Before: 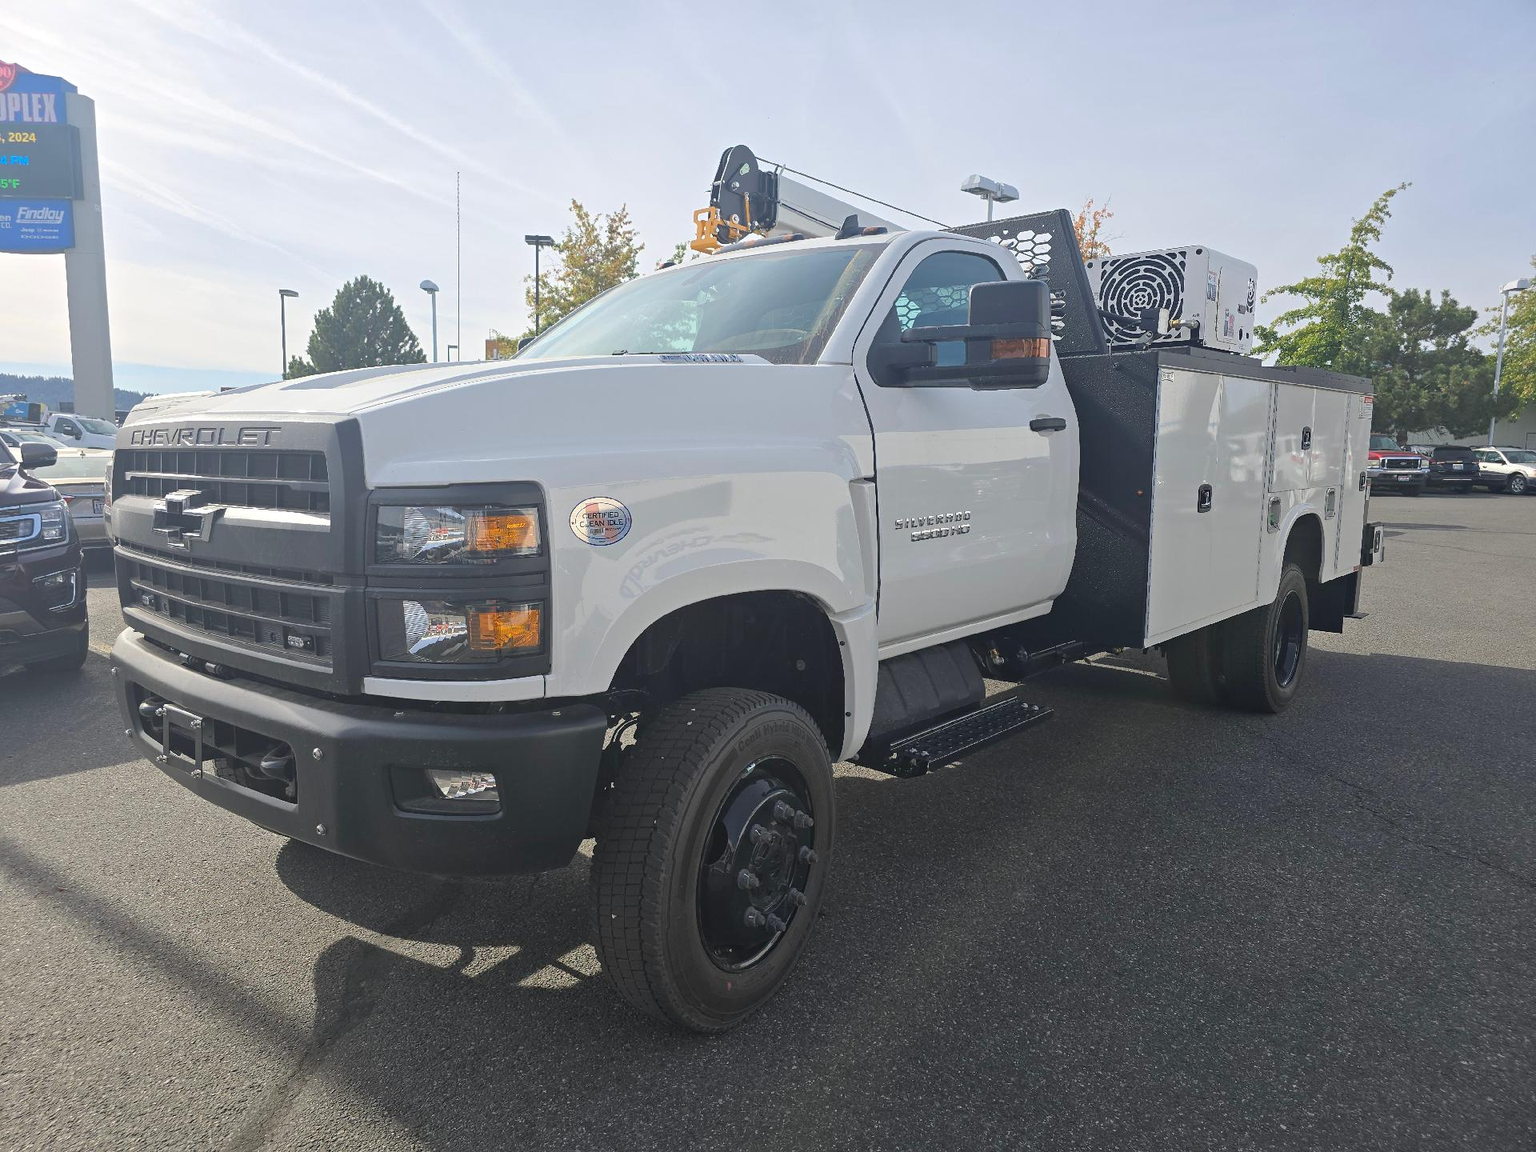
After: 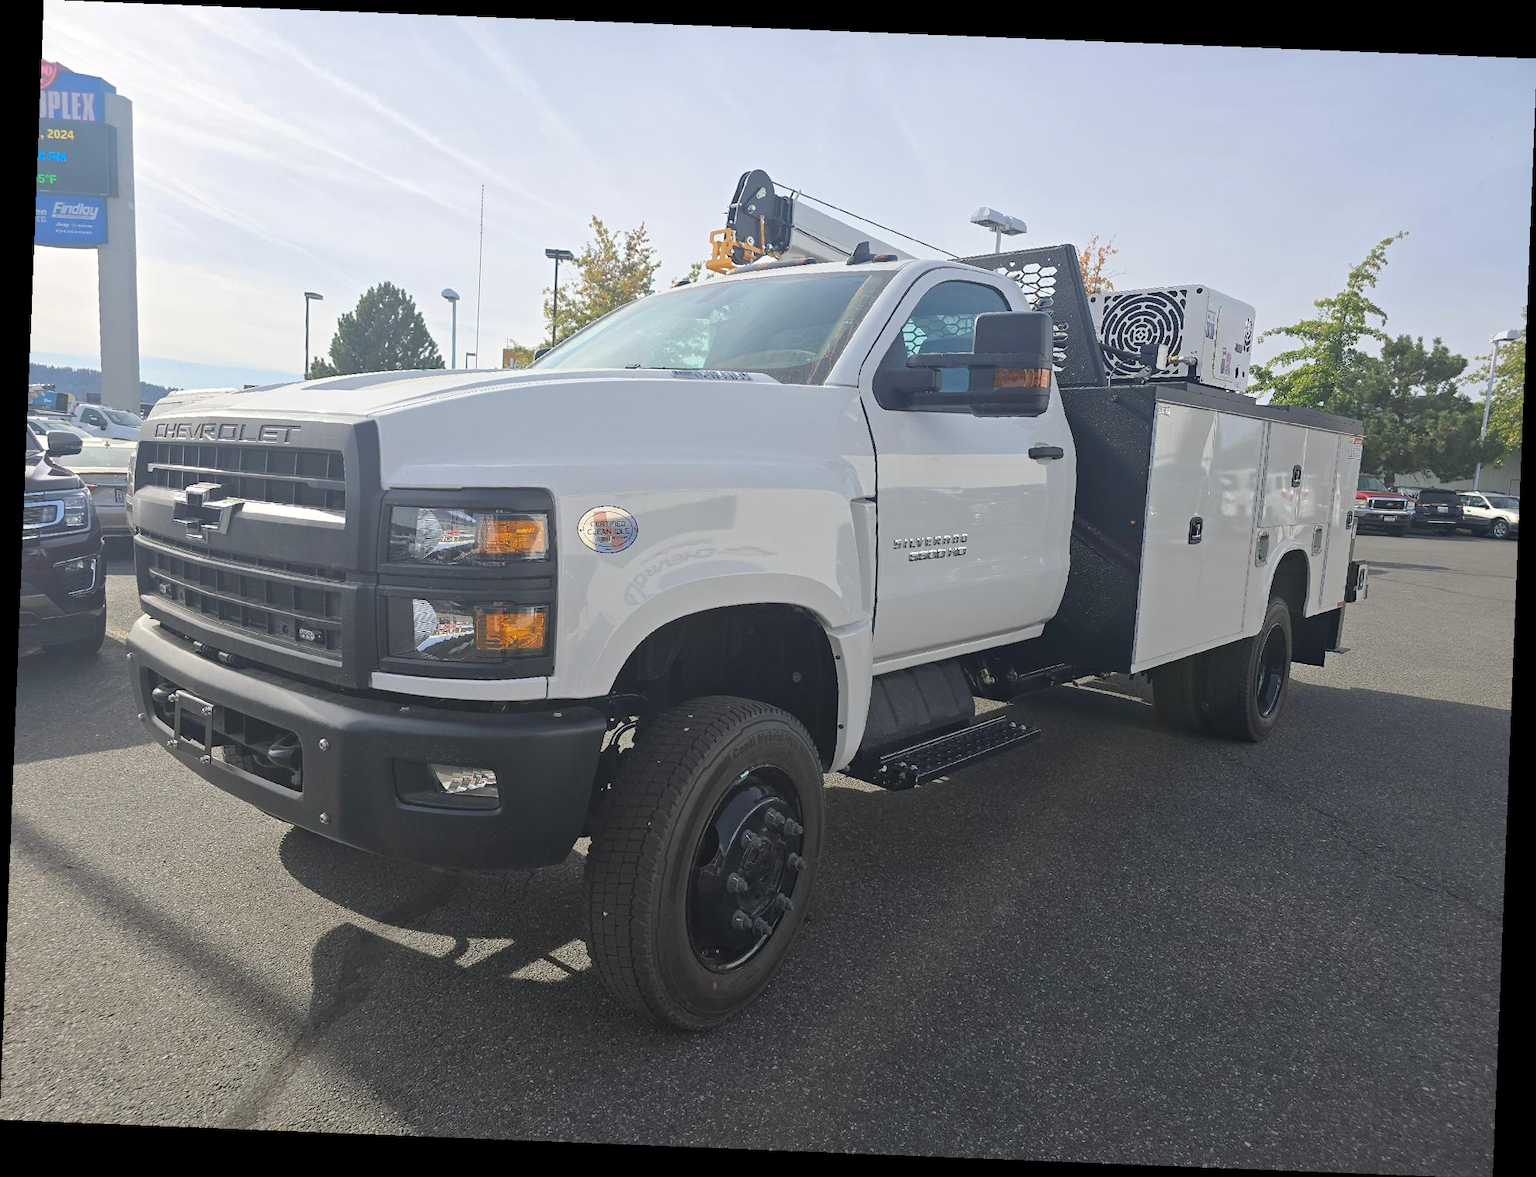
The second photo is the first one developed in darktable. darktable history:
rotate and perspective: rotation 2.27°, automatic cropping off
